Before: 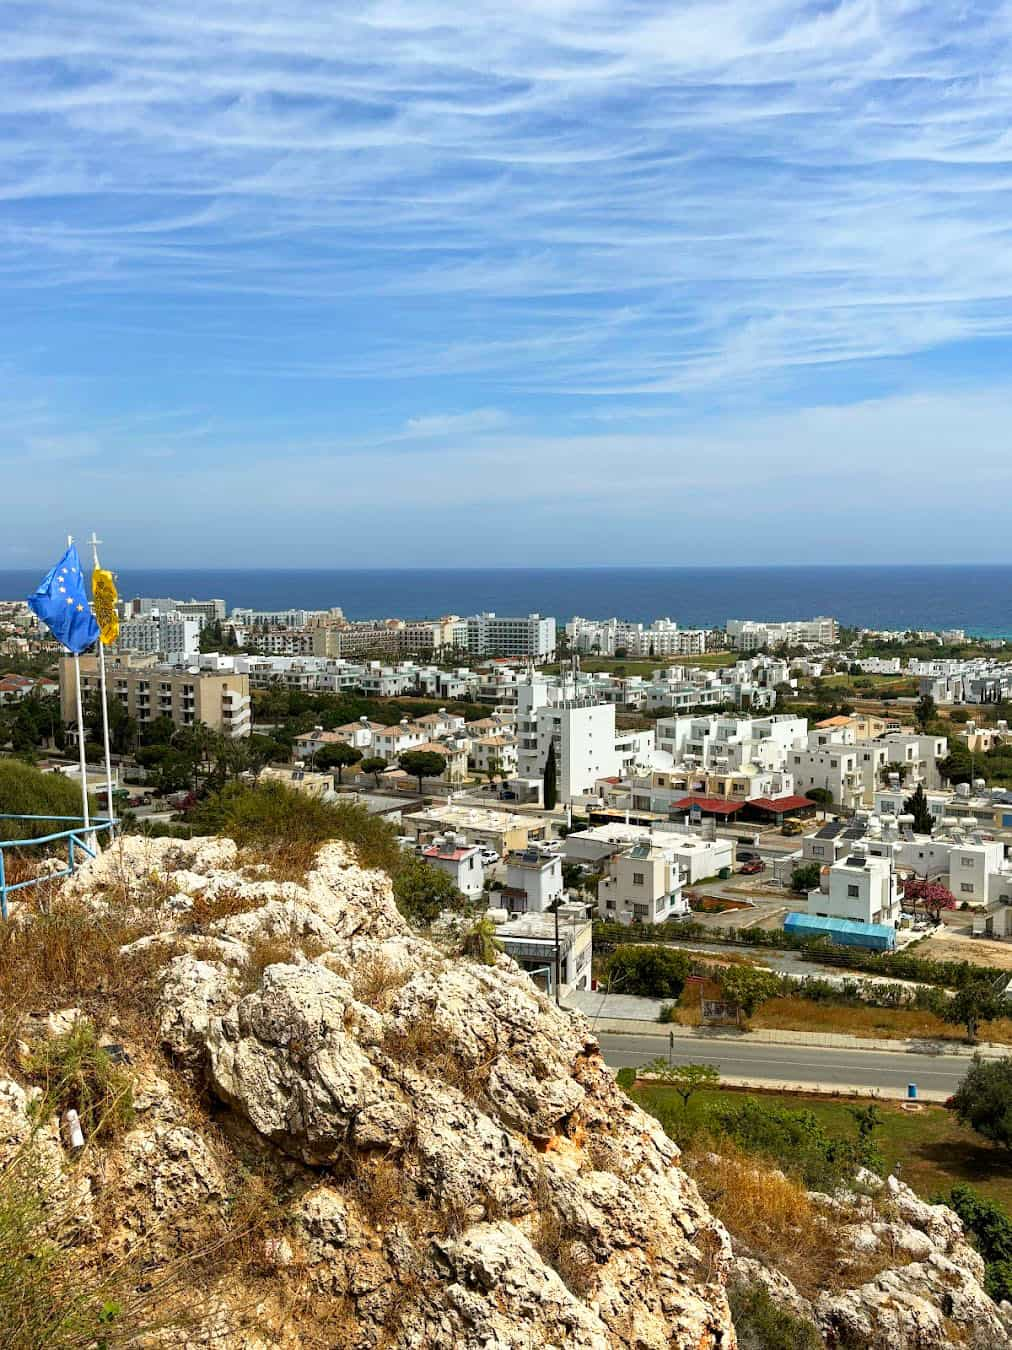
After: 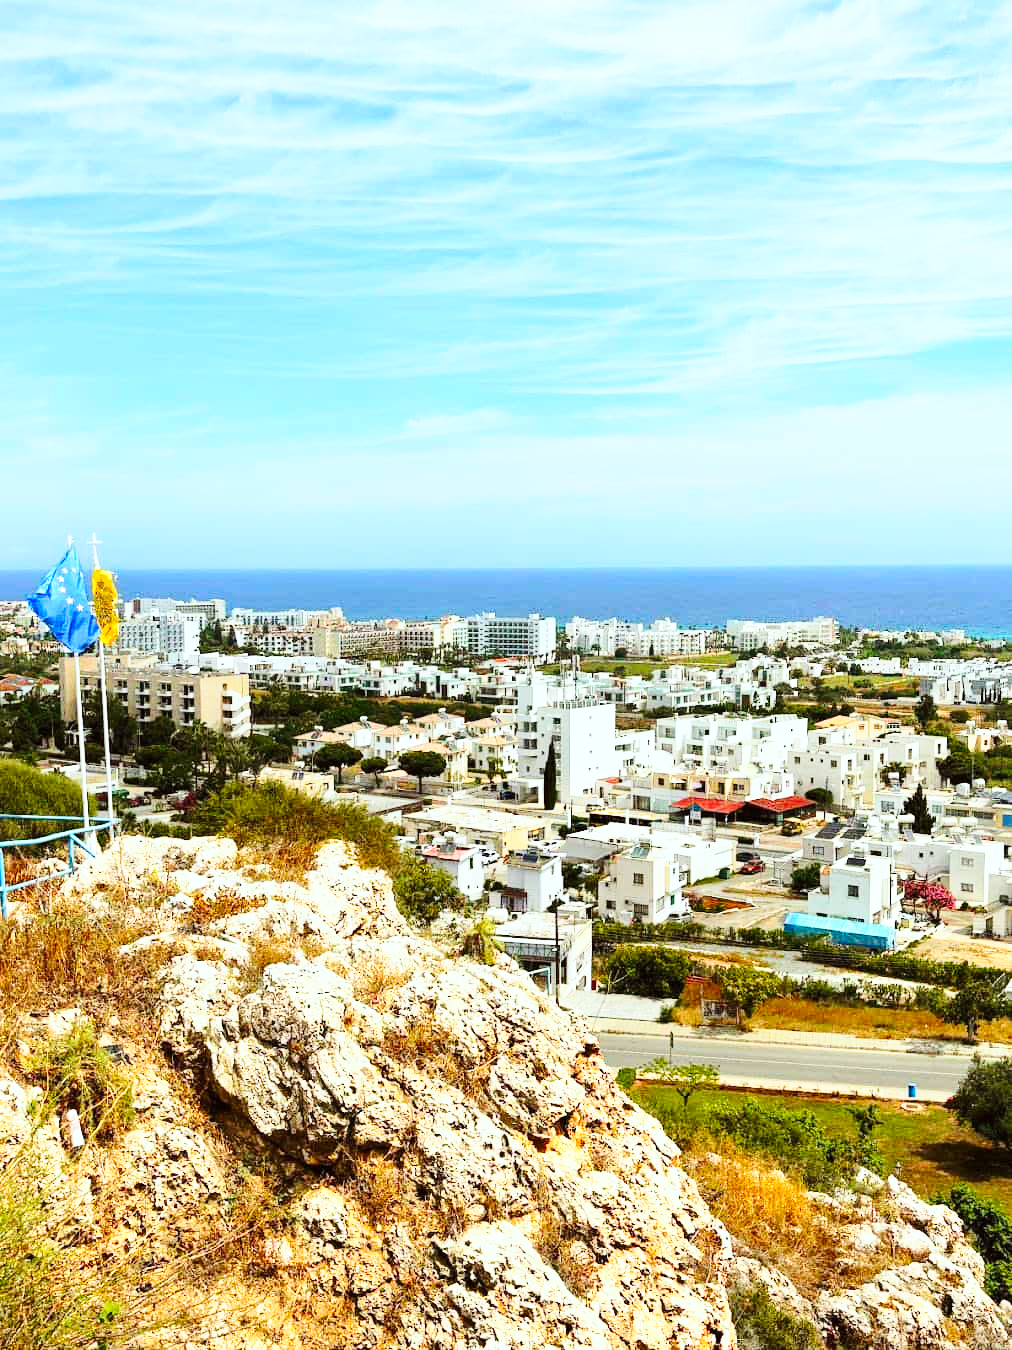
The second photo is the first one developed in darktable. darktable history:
color correction: highlights a* -2.77, highlights b* -2.42, shadows a* 2.03, shadows b* 2.99
base curve: curves: ch0 [(0, 0) (0.028, 0.03) (0.121, 0.232) (0.46, 0.748) (0.859, 0.968) (1, 1)], preserve colors none
contrast brightness saturation: contrast 0.2, brightness 0.165, saturation 0.218
